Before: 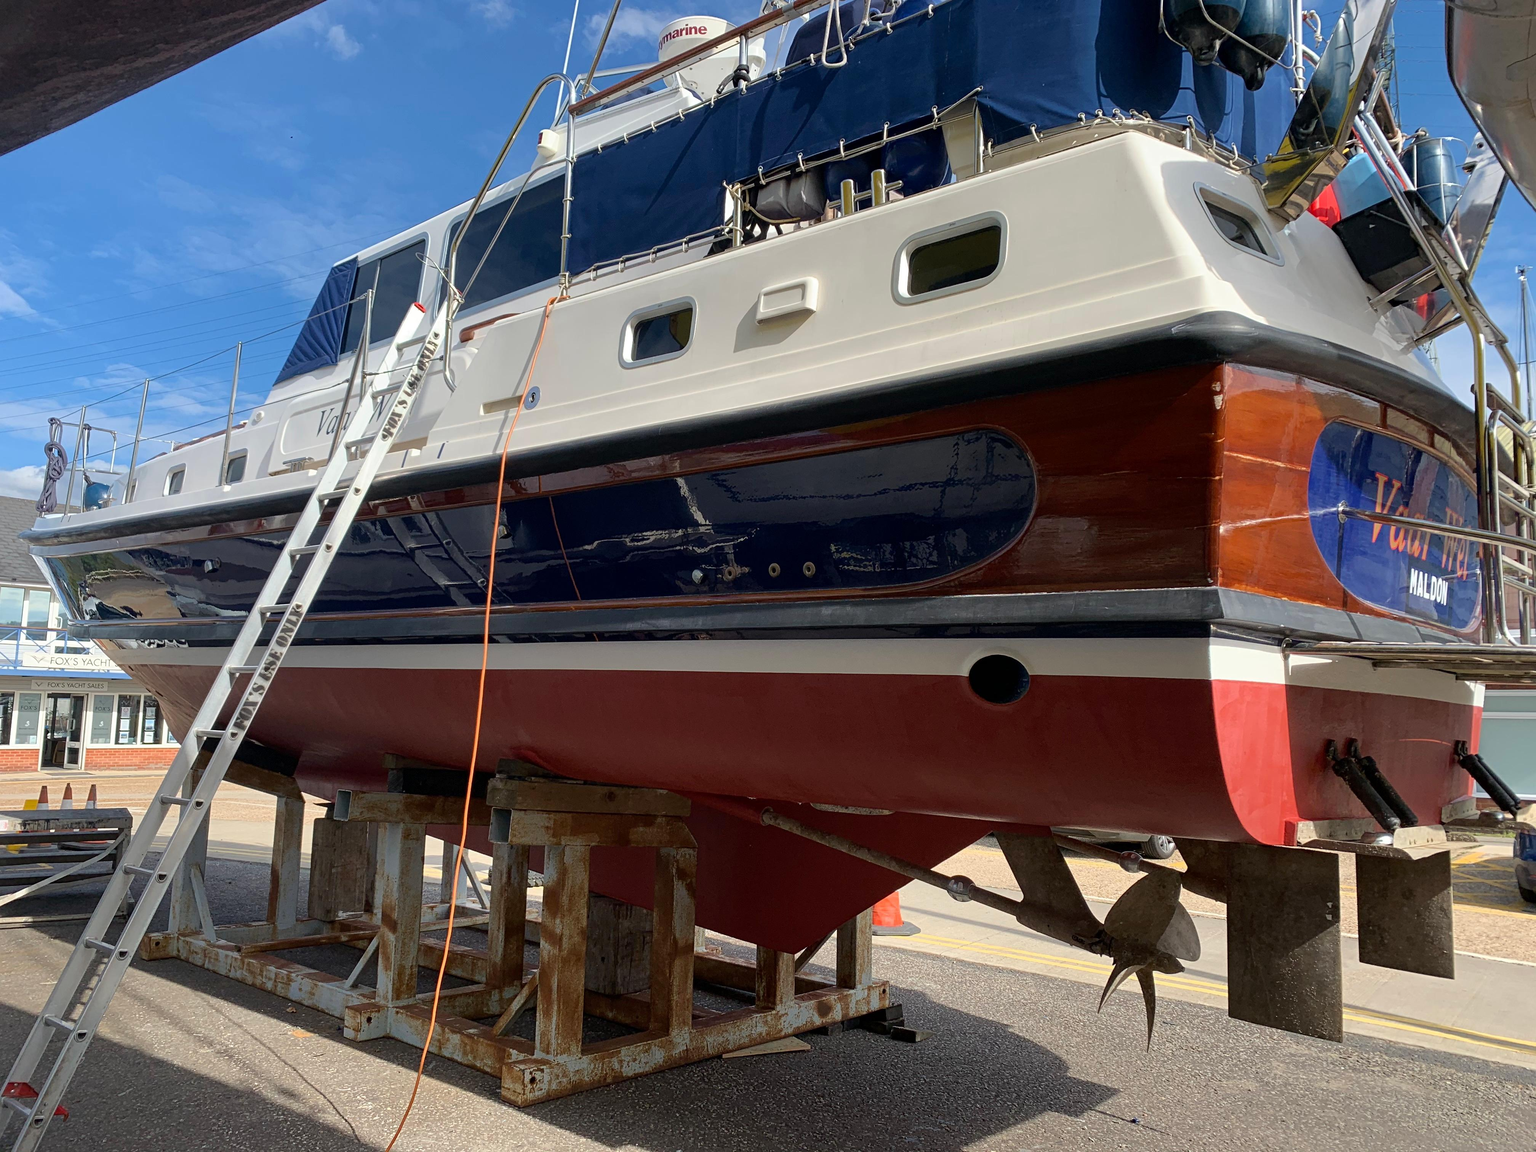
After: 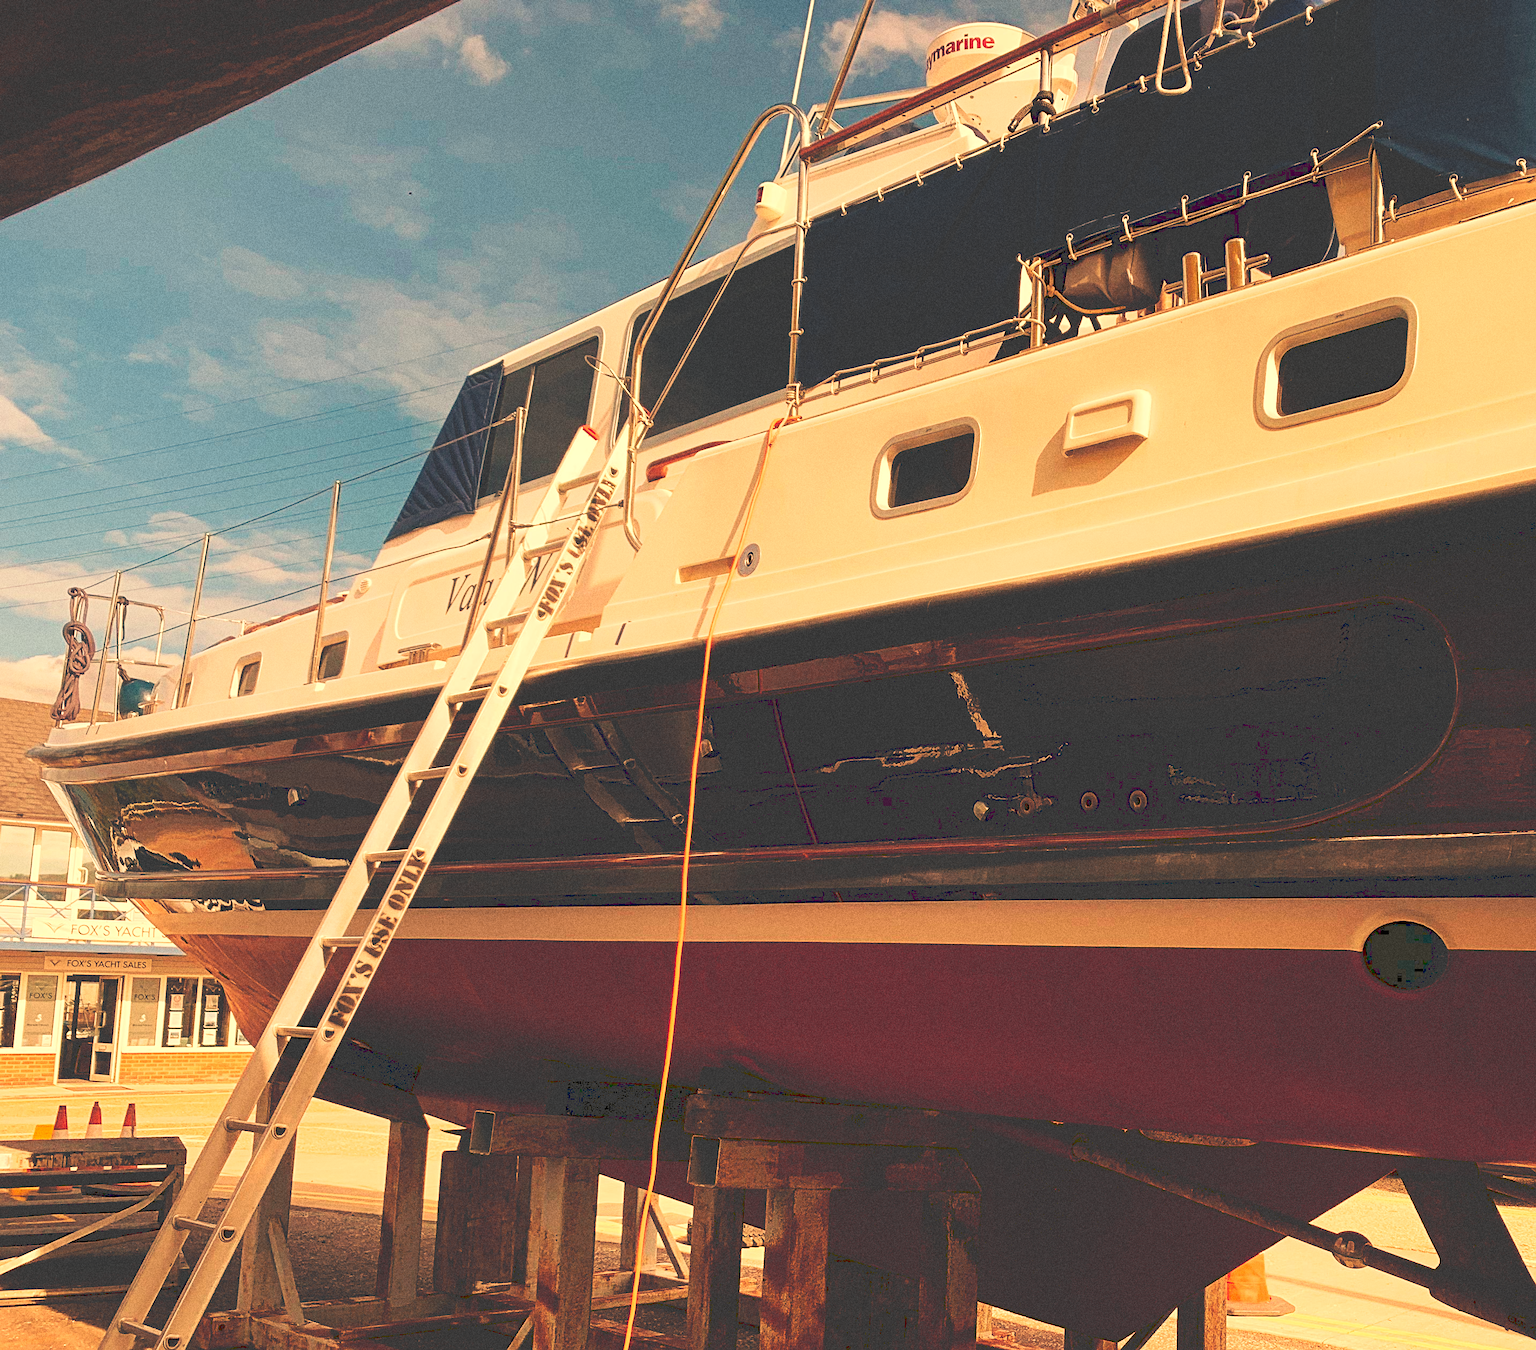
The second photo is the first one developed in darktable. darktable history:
sharpen: amount 0.2
crop: right 28.885%, bottom 16.626%
tone curve: curves: ch0 [(0, 0) (0.003, 0.235) (0.011, 0.235) (0.025, 0.235) (0.044, 0.235) (0.069, 0.235) (0.1, 0.237) (0.136, 0.239) (0.177, 0.243) (0.224, 0.256) (0.277, 0.287) (0.335, 0.329) (0.399, 0.391) (0.468, 0.476) (0.543, 0.574) (0.623, 0.683) (0.709, 0.778) (0.801, 0.869) (0.898, 0.924) (1, 1)], preserve colors none
grain: coarseness 0.09 ISO, strength 40%
white balance: red 1.467, blue 0.684
